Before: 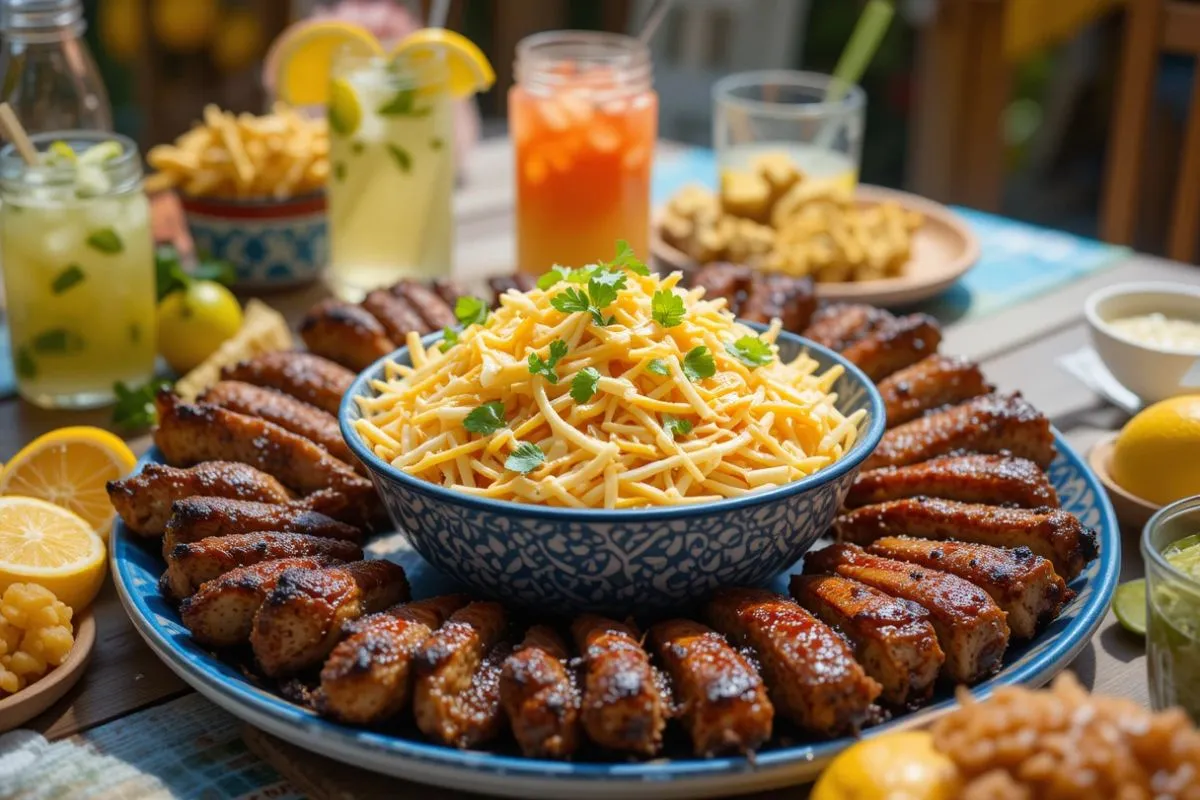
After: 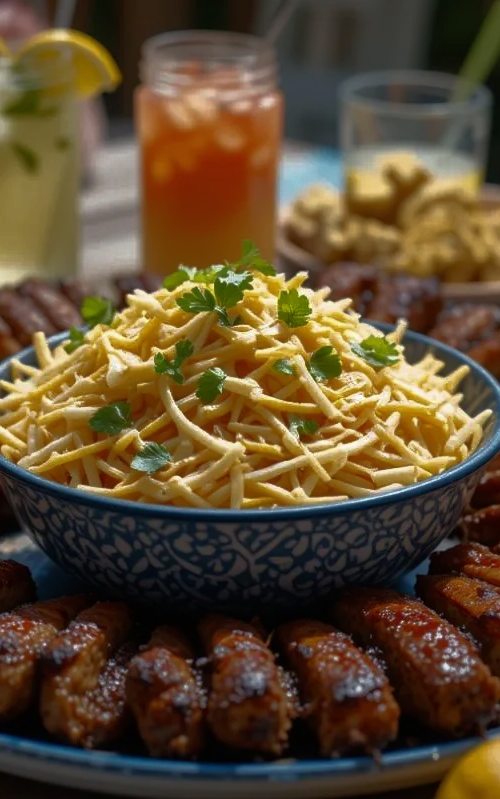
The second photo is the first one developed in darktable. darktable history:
base curve: curves: ch0 [(0, 0) (0.564, 0.291) (0.802, 0.731) (1, 1)]
velvia: strength 10%
crop: left 31.229%, right 27.105%
white balance: red 1, blue 1
